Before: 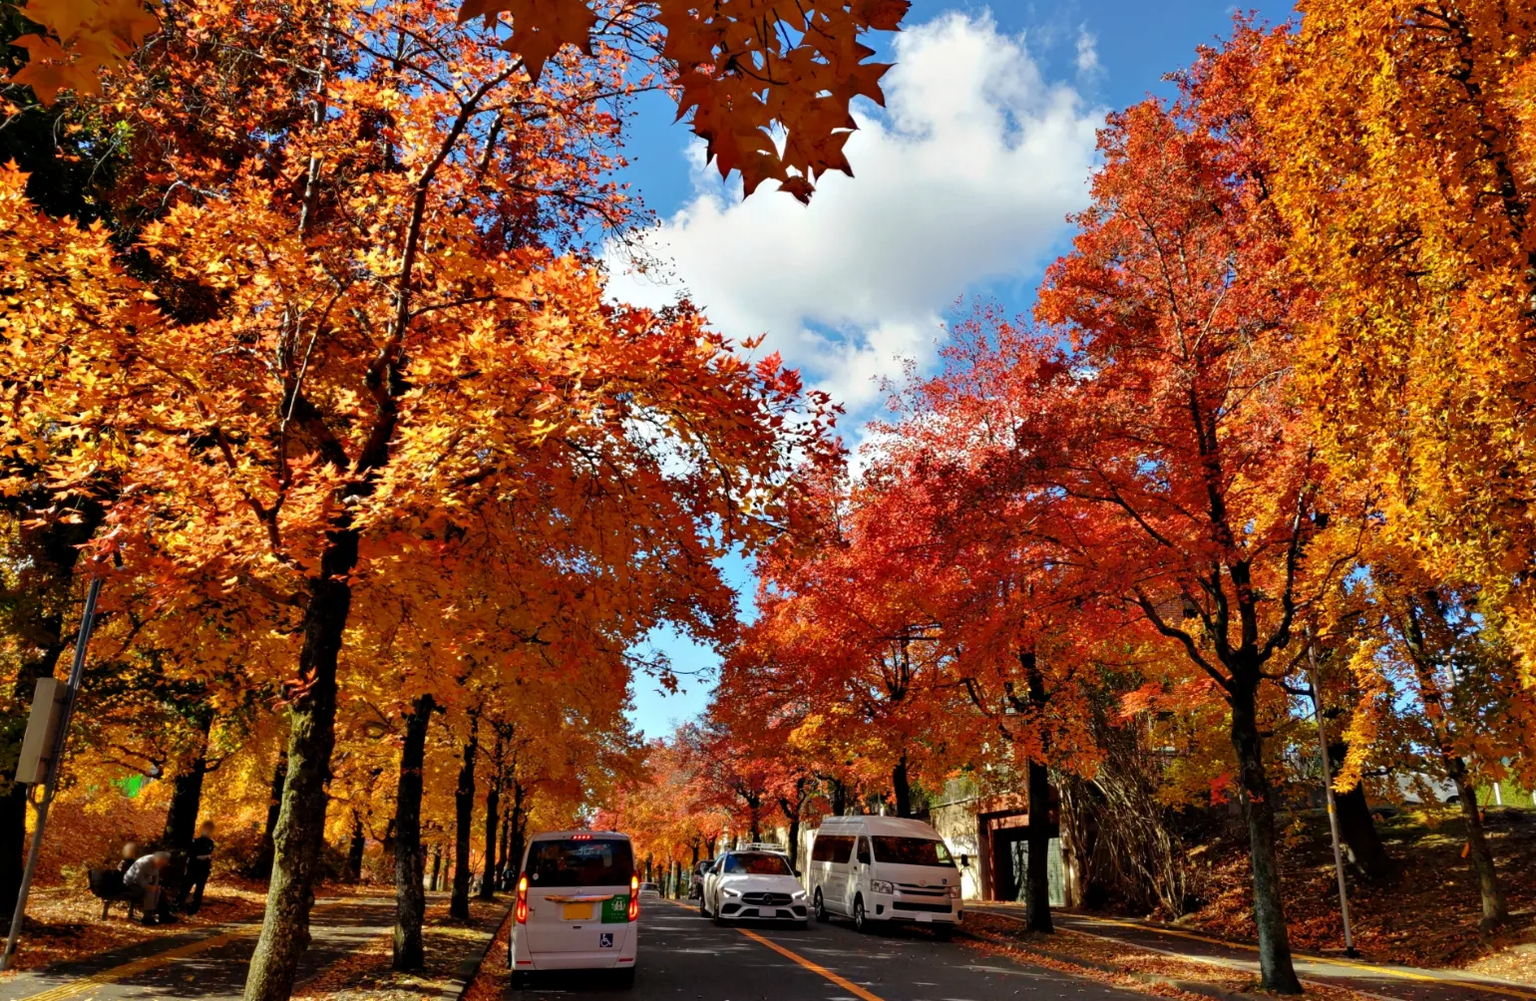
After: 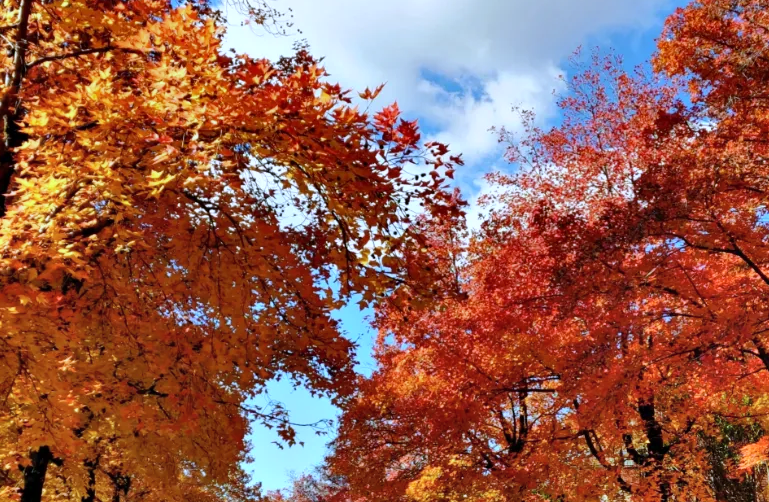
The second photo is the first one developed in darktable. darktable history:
white balance: red 0.931, blue 1.11
crop: left 25%, top 25%, right 25%, bottom 25%
shadows and highlights: shadows 75, highlights -25, soften with gaussian
